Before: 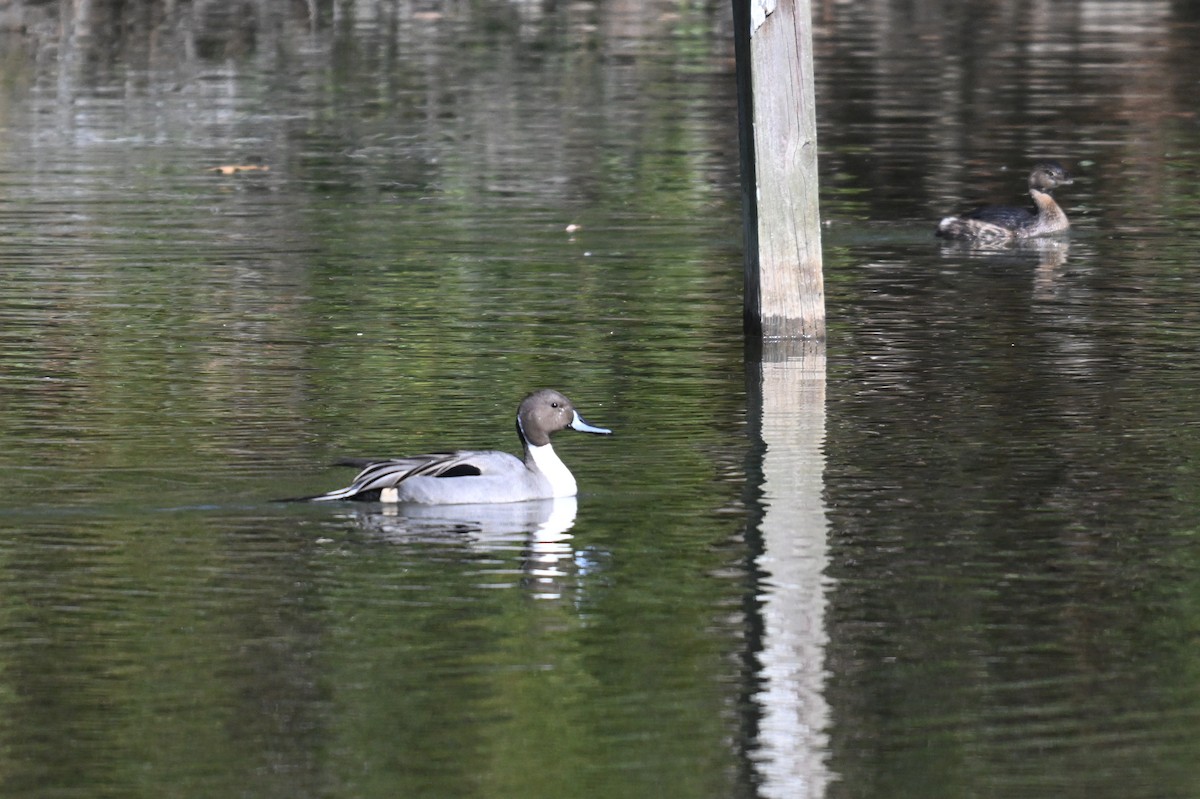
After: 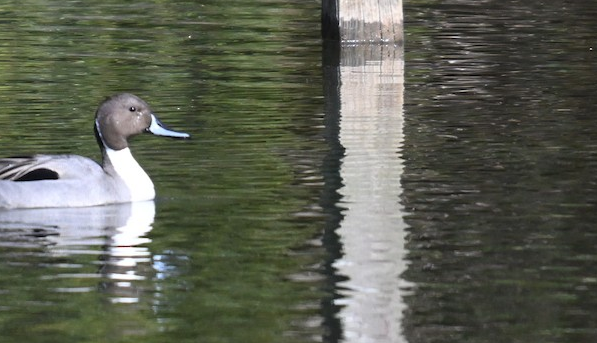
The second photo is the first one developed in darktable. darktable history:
crop: left 35.22%, top 37.047%, right 15.003%, bottom 19.934%
